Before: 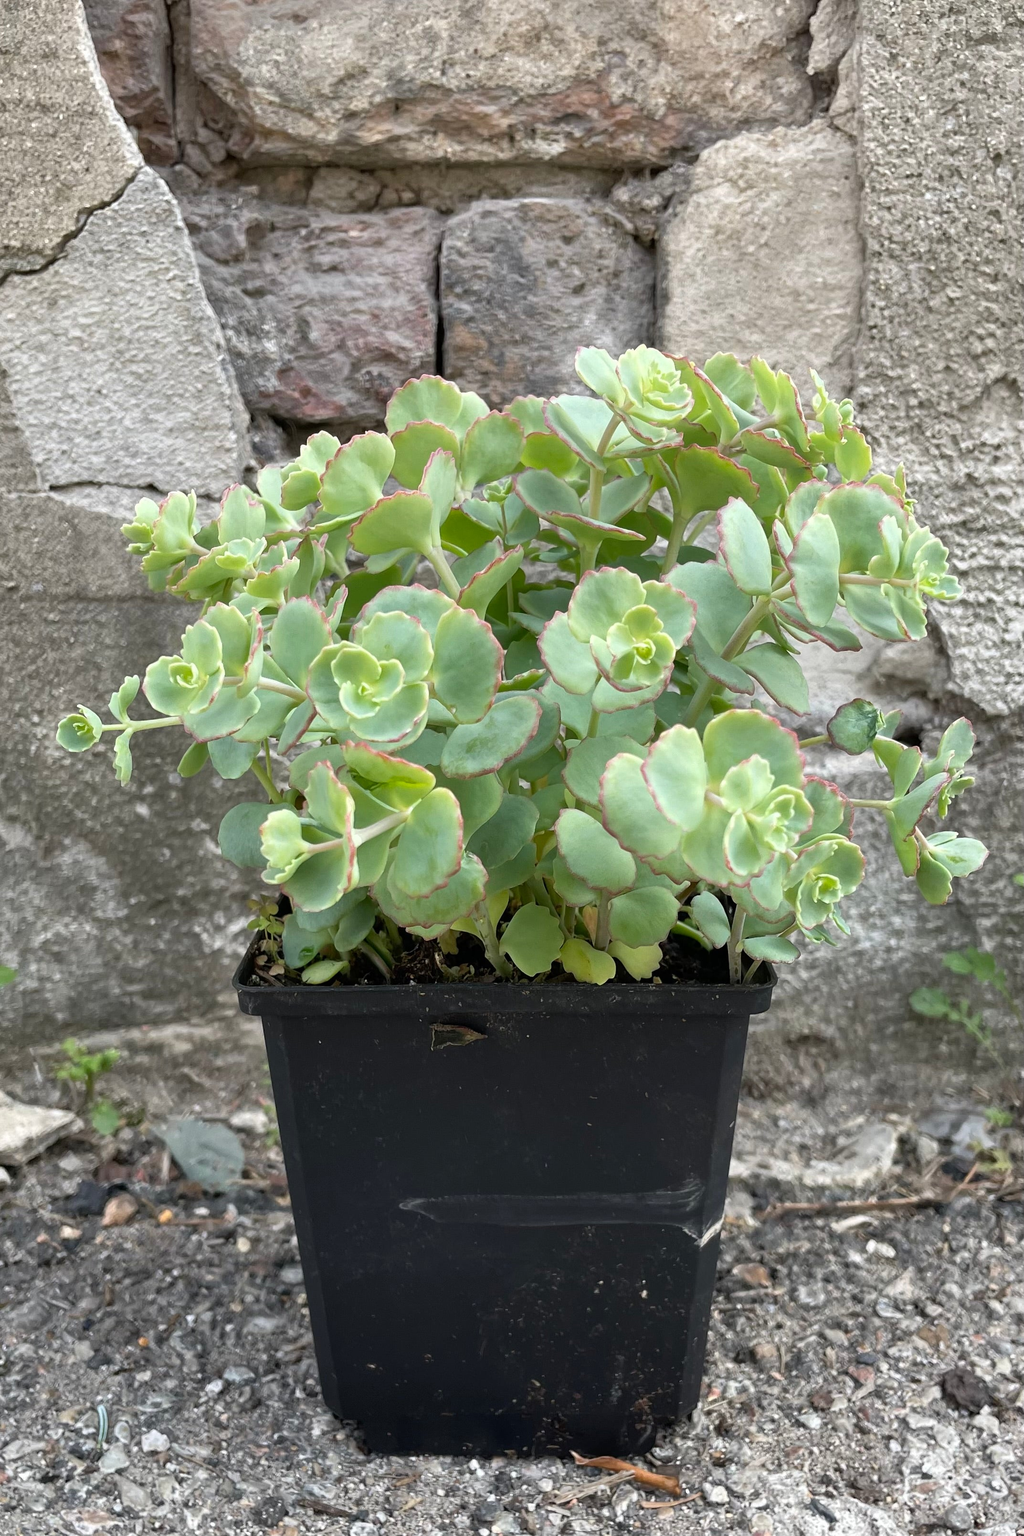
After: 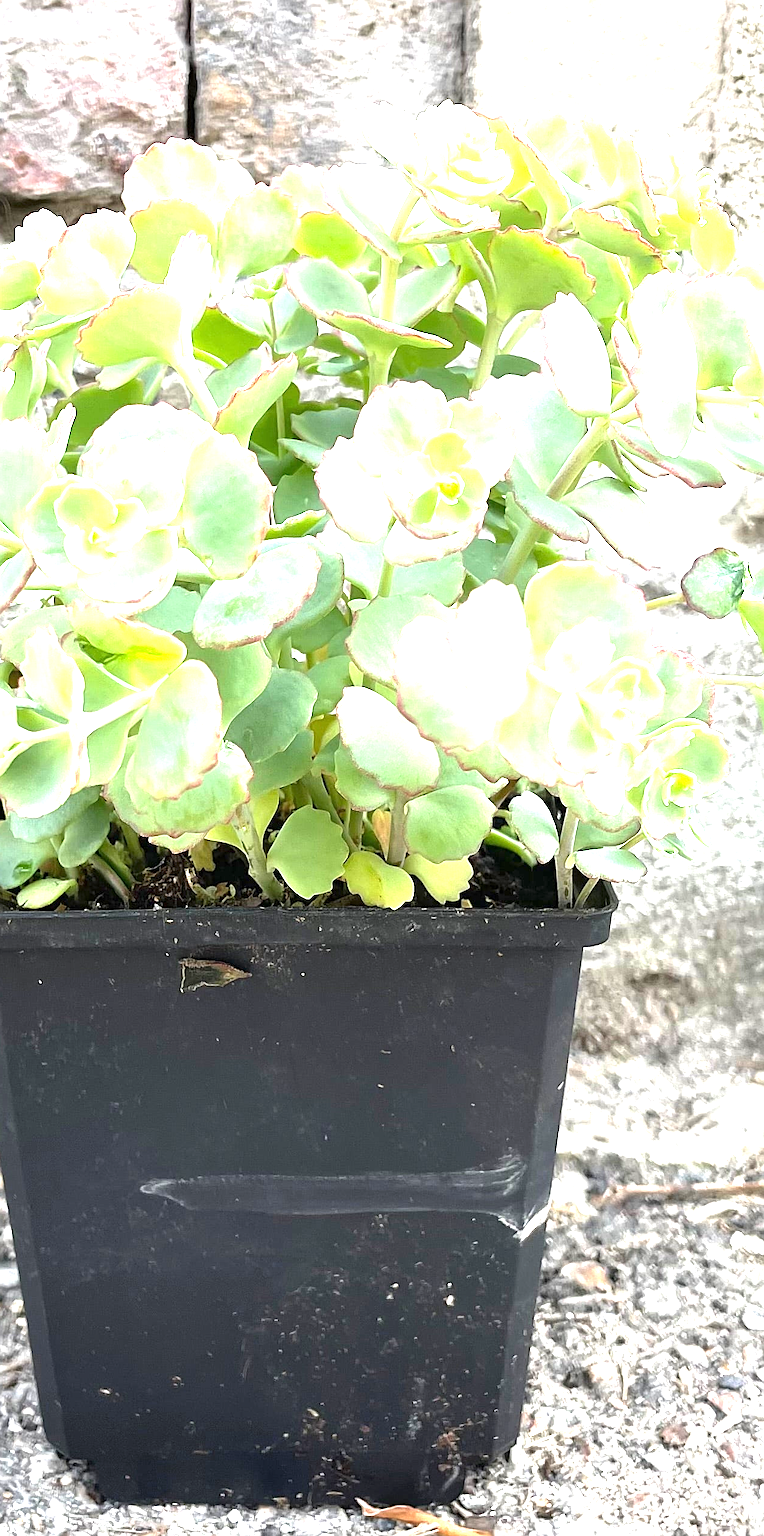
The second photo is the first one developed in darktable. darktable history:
exposure: black level correction 0, exposure 1.917 EV, compensate exposure bias true, compensate highlight preservation false
sharpen: on, module defaults
crop and rotate: left 28.189%, top 17.299%, right 12.667%, bottom 3.569%
